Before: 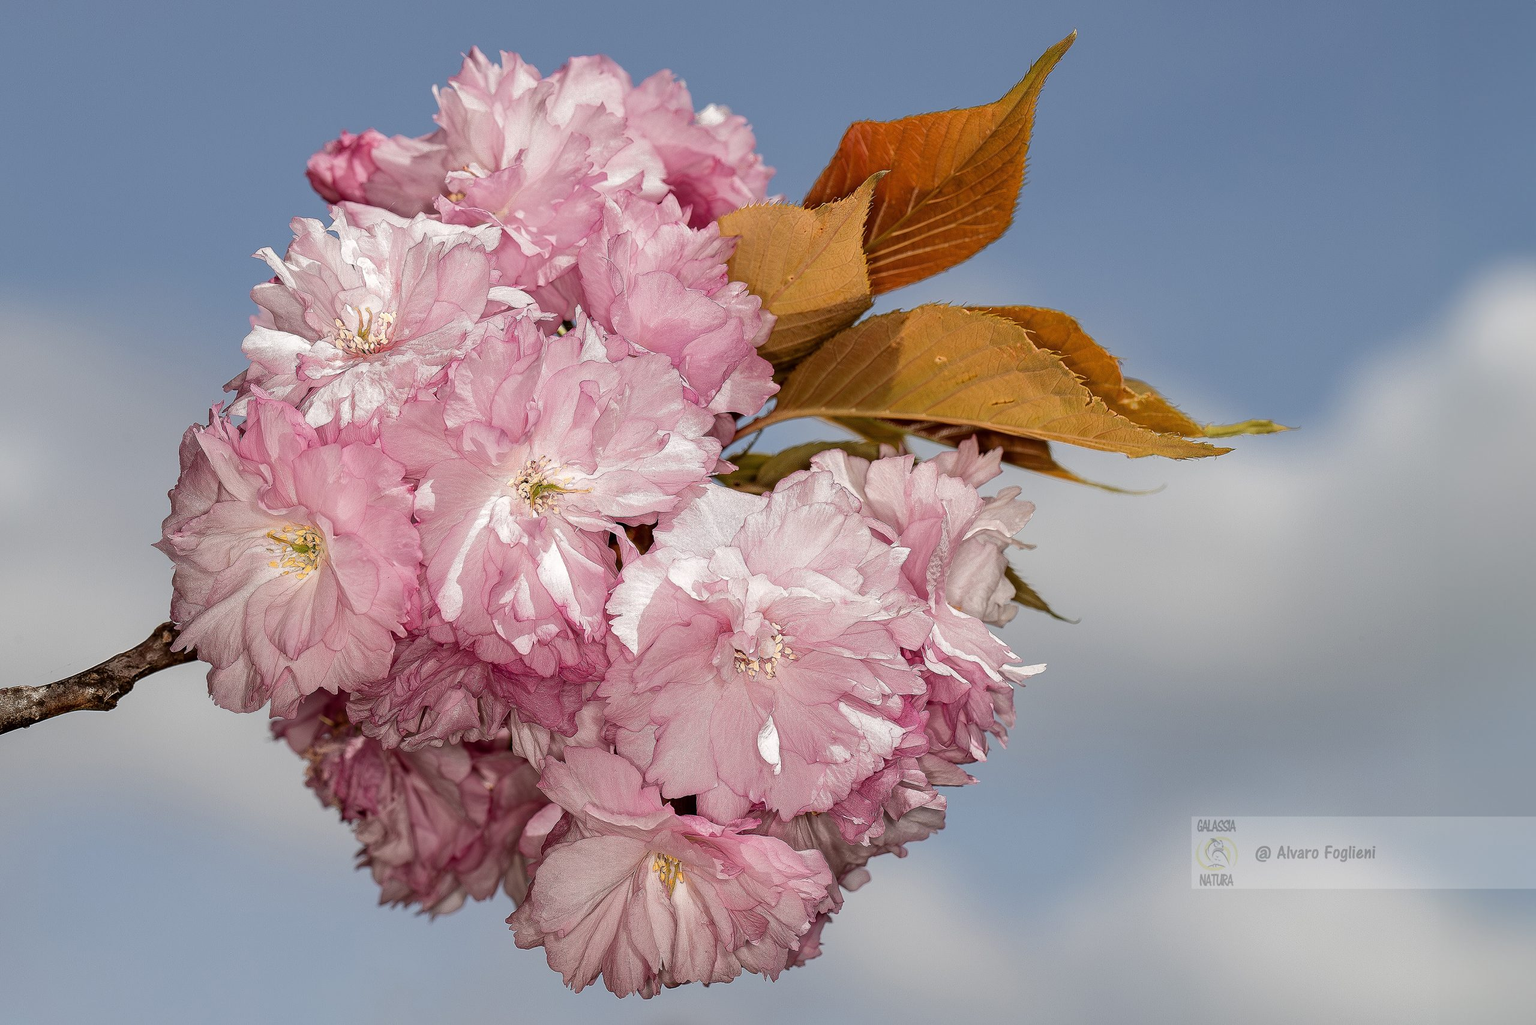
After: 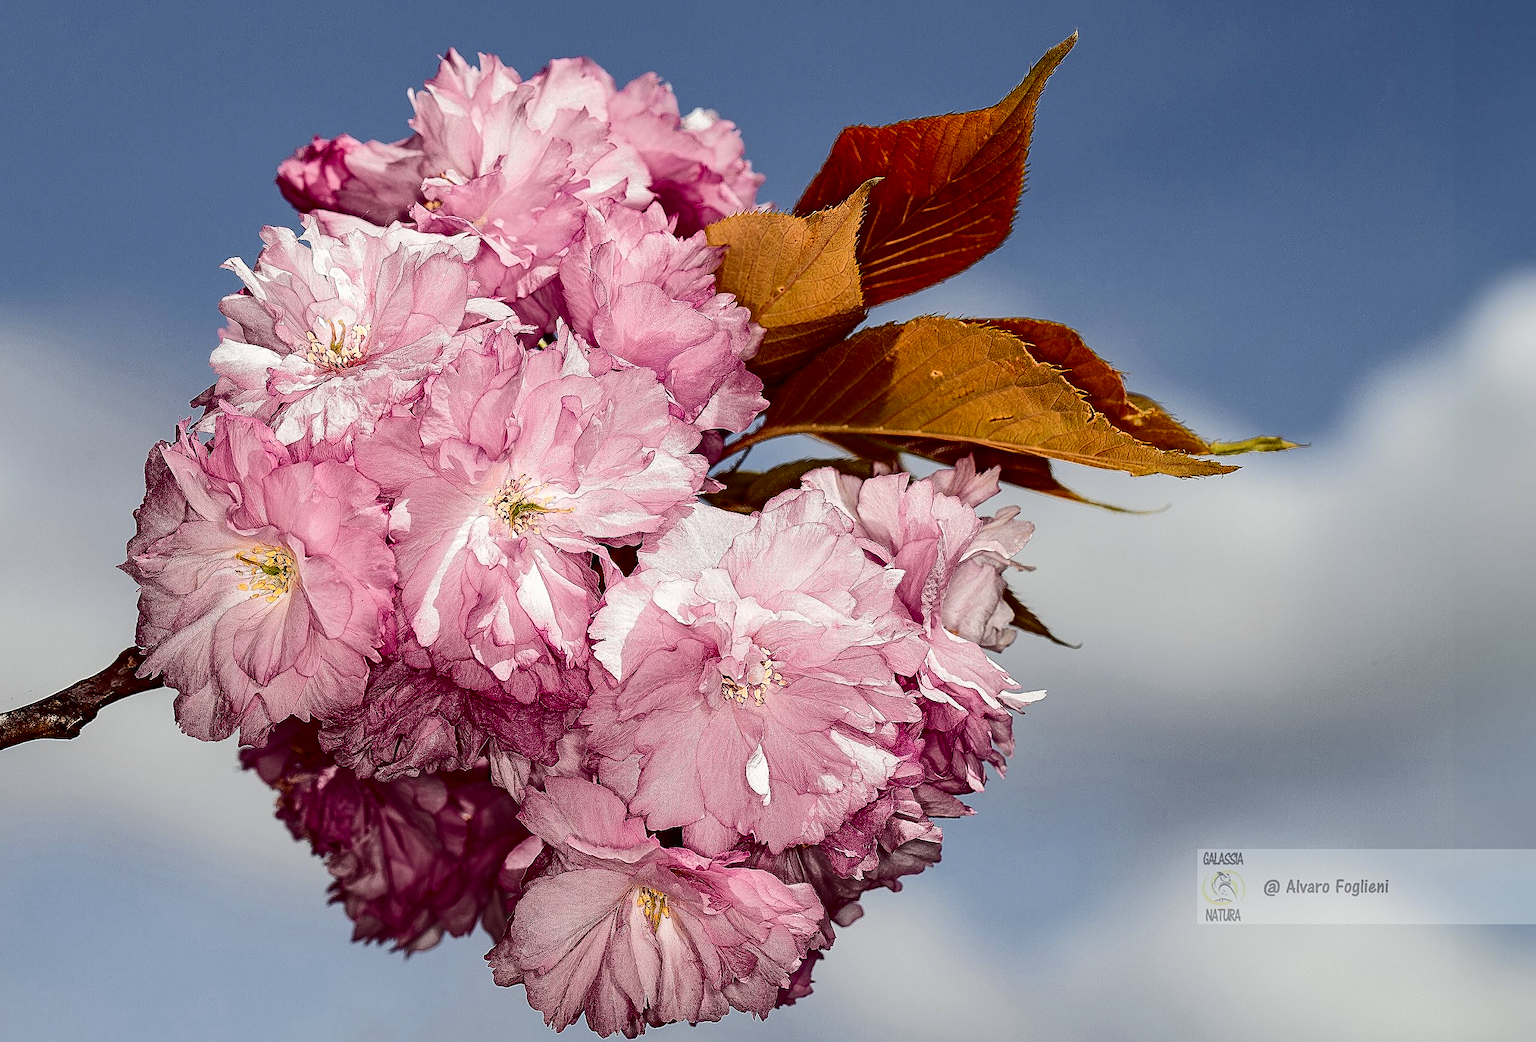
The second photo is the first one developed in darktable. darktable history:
contrast brightness saturation: contrast 0.236, brightness -0.237, saturation 0.14
color balance rgb: shadows lift › luminance 0.654%, shadows lift › chroma 6.932%, shadows lift › hue 299.14°, perceptual saturation grading › global saturation 0.944%, saturation formula JzAzBz (2021)
crop and rotate: left 2.647%, right 1.173%, bottom 2.124%
tone curve: curves: ch0 [(0, 0.01) (0.037, 0.032) (0.131, 0.108) (0.275, 0.256) (0.483, 0.512) (0.61, 0.665) (0.696, 0.742) (0.792, 0.819) (0.911, 0.925) (0.997, 0.995)]; ch1 [(0, 0) (0.308, 0.29) (0.425, 0.411) (0.492, 0.488) (0.507, 0.503) (0.53, 0.532) (0.573, 0.586) (0.683, 0.702) (0.746, 0.77) (1, 1)]; ch2 [(0, 0) (0.246, 0.233) (0.36, 0.352) (0.415, 0.415) (0.485, 0.487) (0.502, 0.504) (0.525, 0.518) (0.539, 0.539) (0.587, 0.594) (0.636, 0.652) (0.711, 0.729) (0.845, 0.855) (0.998, 0.977)], color space Lab, independent channels, preserve colors none
sharpen: amount 0.494
